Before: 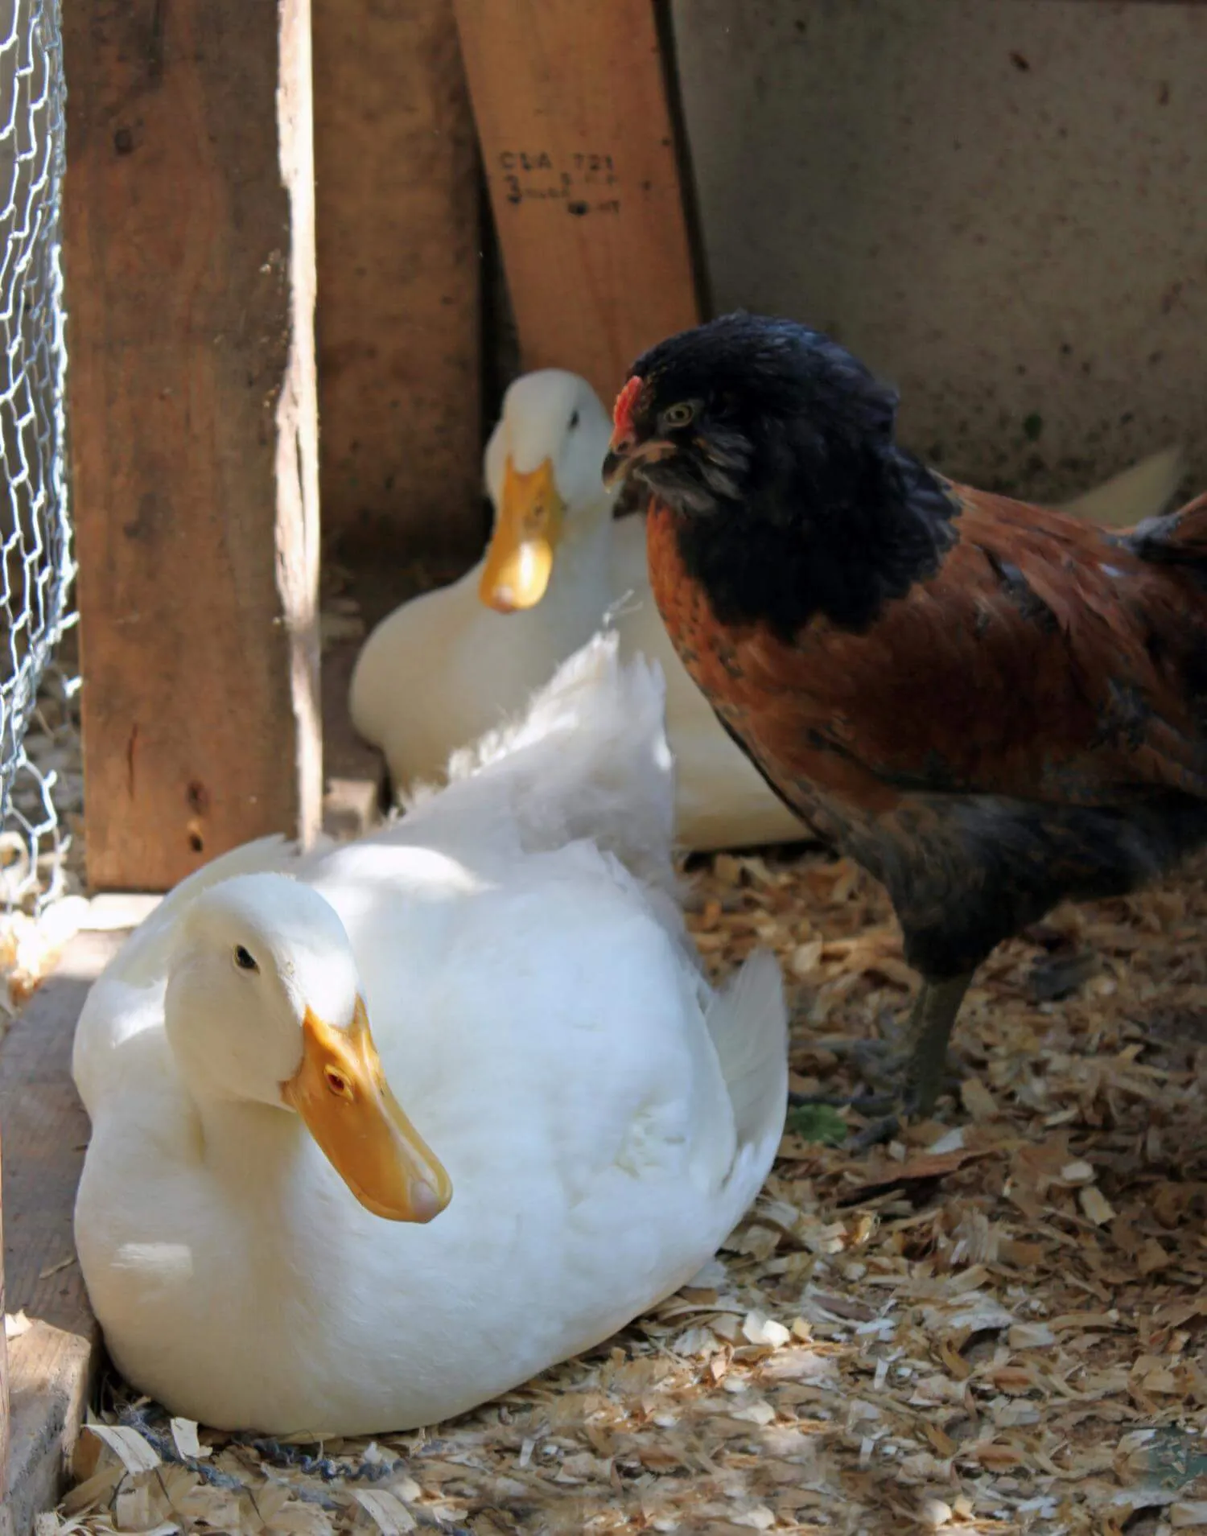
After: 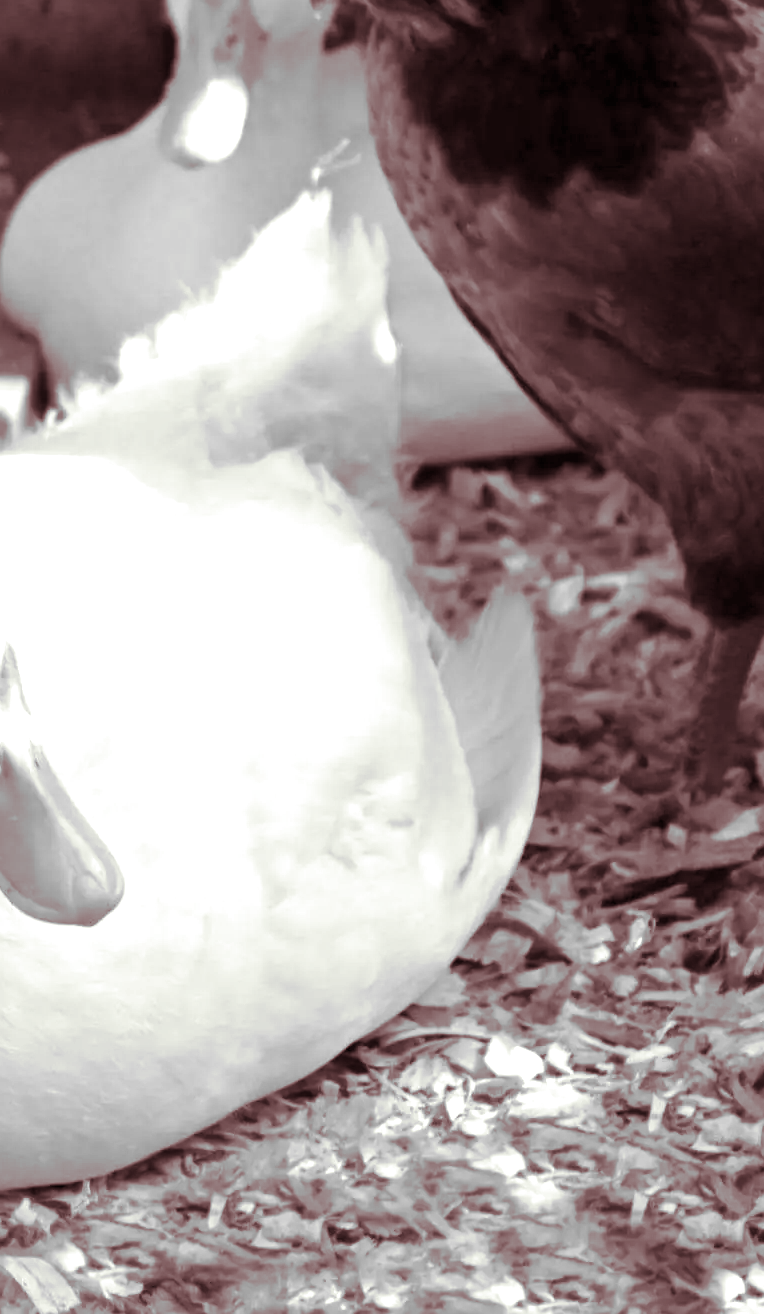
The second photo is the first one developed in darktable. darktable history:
exposure: black level correction 0, exposure 1.1 EV, compensate exposure bias true, compensate highlight preservation false
split-toning: on, module defaults
color calibration: illuminant same as pipeline (D50), x 0.346, y 0.359, temperature 5002.42 K
crop and rotate: left 29.237%, top 31.152%, right 19.807%
monochrome: a -6.99, b 35.61, size 1.4
